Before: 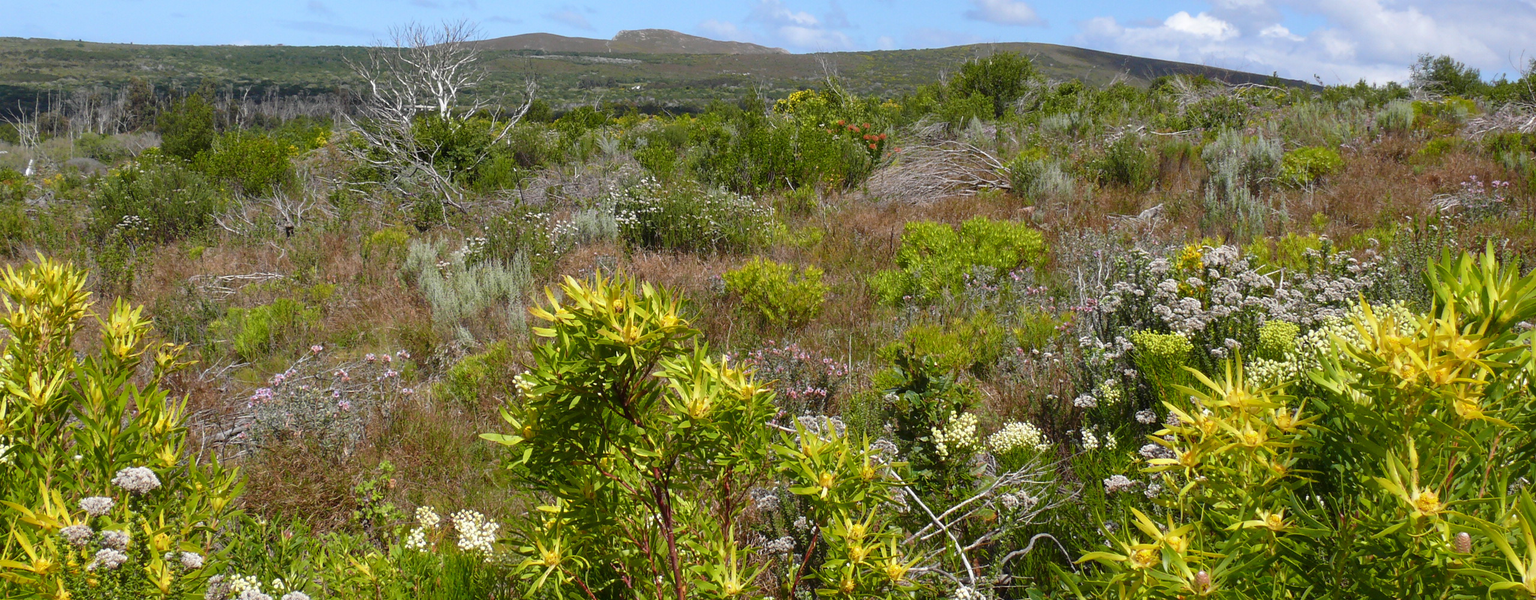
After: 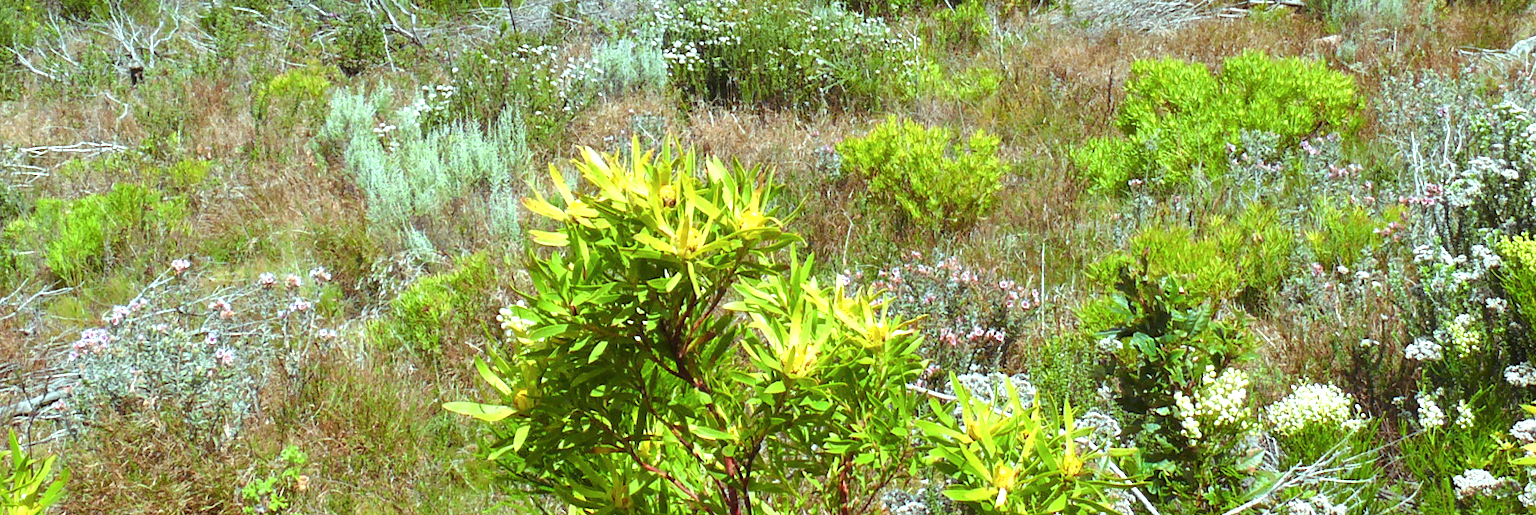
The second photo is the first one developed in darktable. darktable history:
color balance rgb: shadows lift › luminance -9.768%, highlights gain › chroma 4.032%, highlights gain › hue 199.29°, perceptual saturation grading › global saturation 0.591%
exposure: black level correction 0, exposure 1.106 EV, compensate highlight preservation false
crop: left 13.362%, top 30.869%, right 24.777%, bottom 15.993%
